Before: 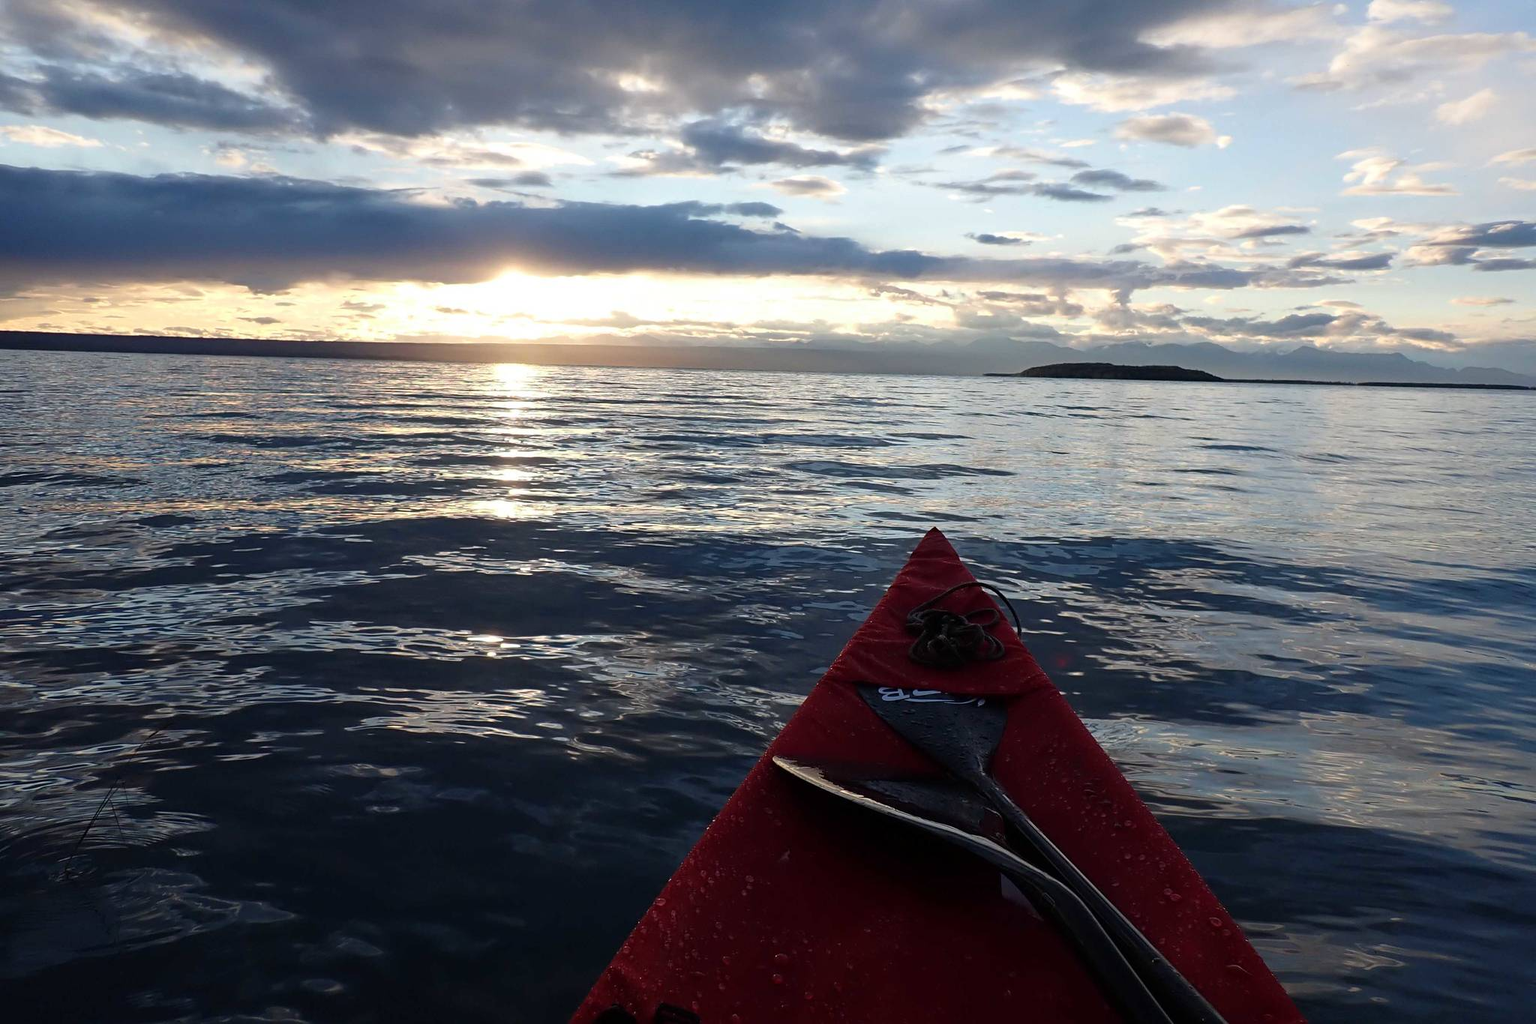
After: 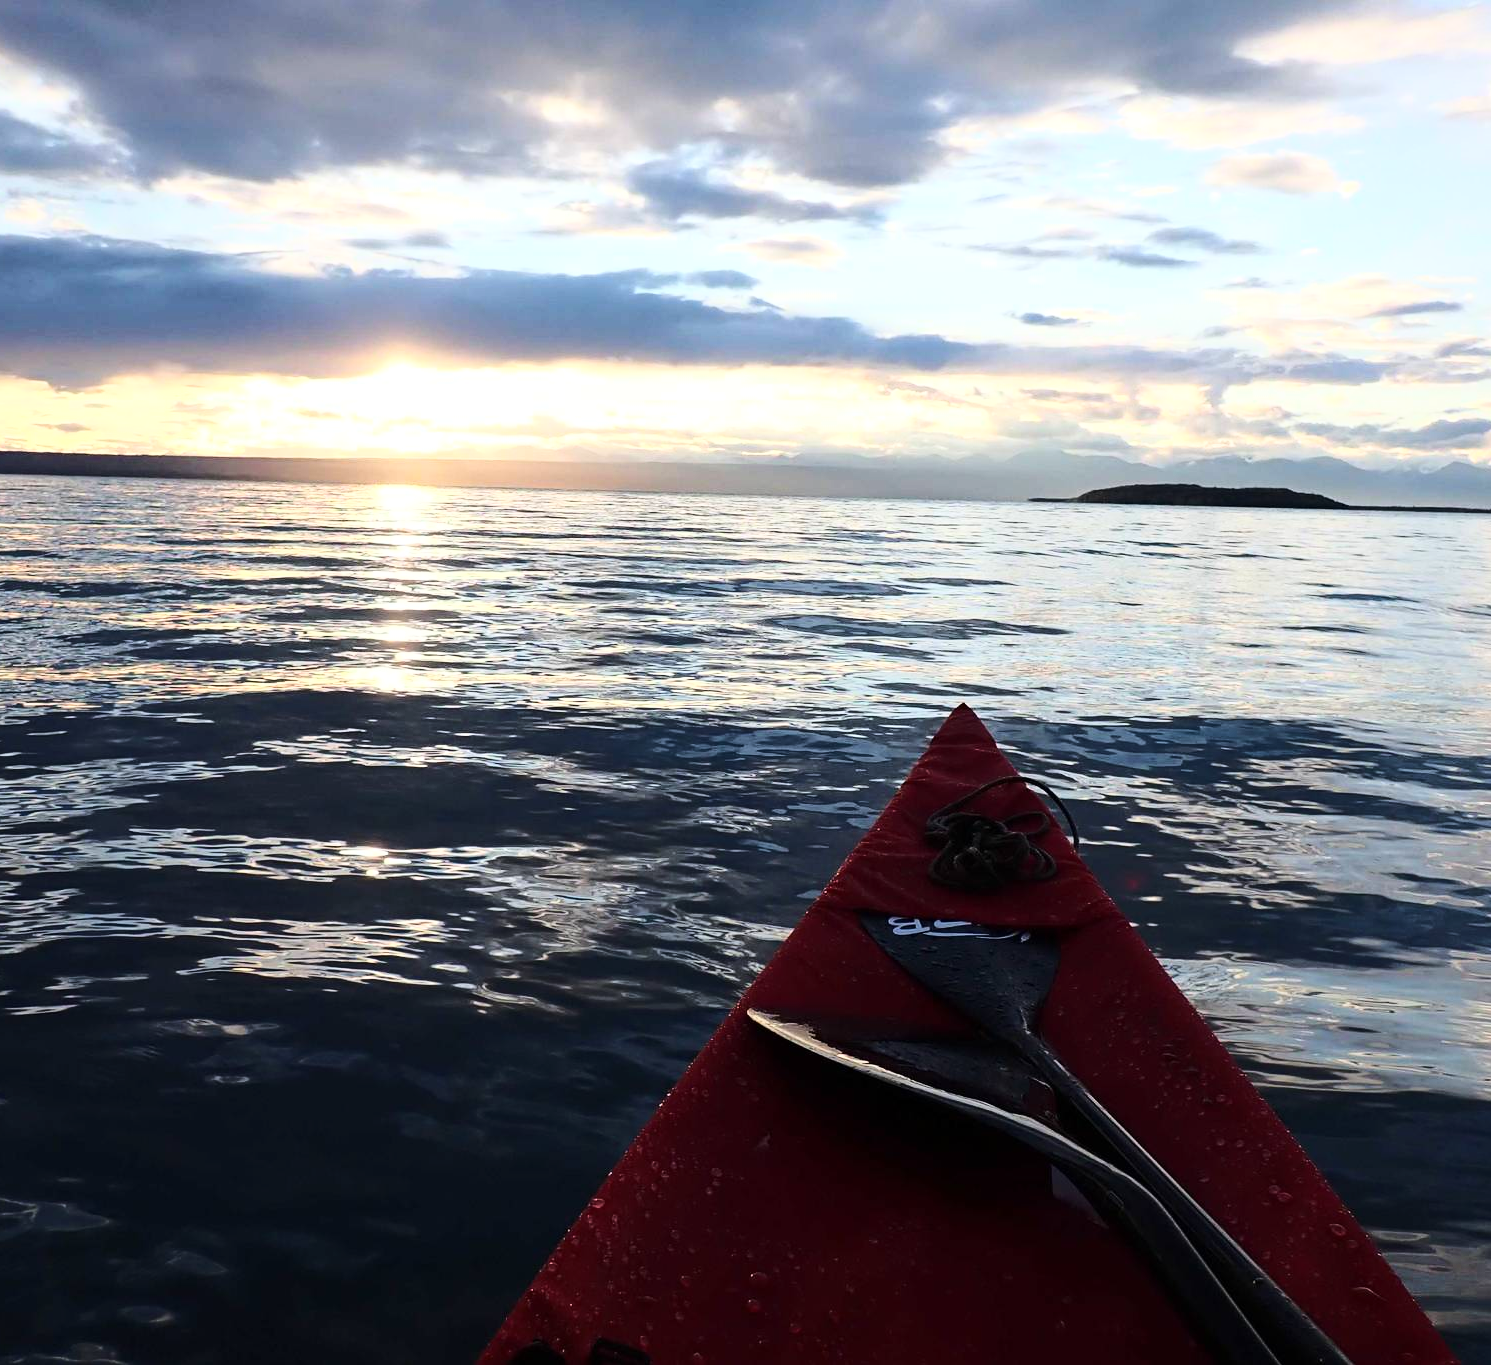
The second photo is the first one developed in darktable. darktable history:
crop: left 13.82%, top 0%, right 13.345%
exposure: exposure 0.085 EV, compensate highlight preservation false
base curve: curves: ch0 [(0, 0) (0.036, 0.037) (0.121, 0.228) (0.46, 0.76) (0.859, 0.983) (1, 1)]
